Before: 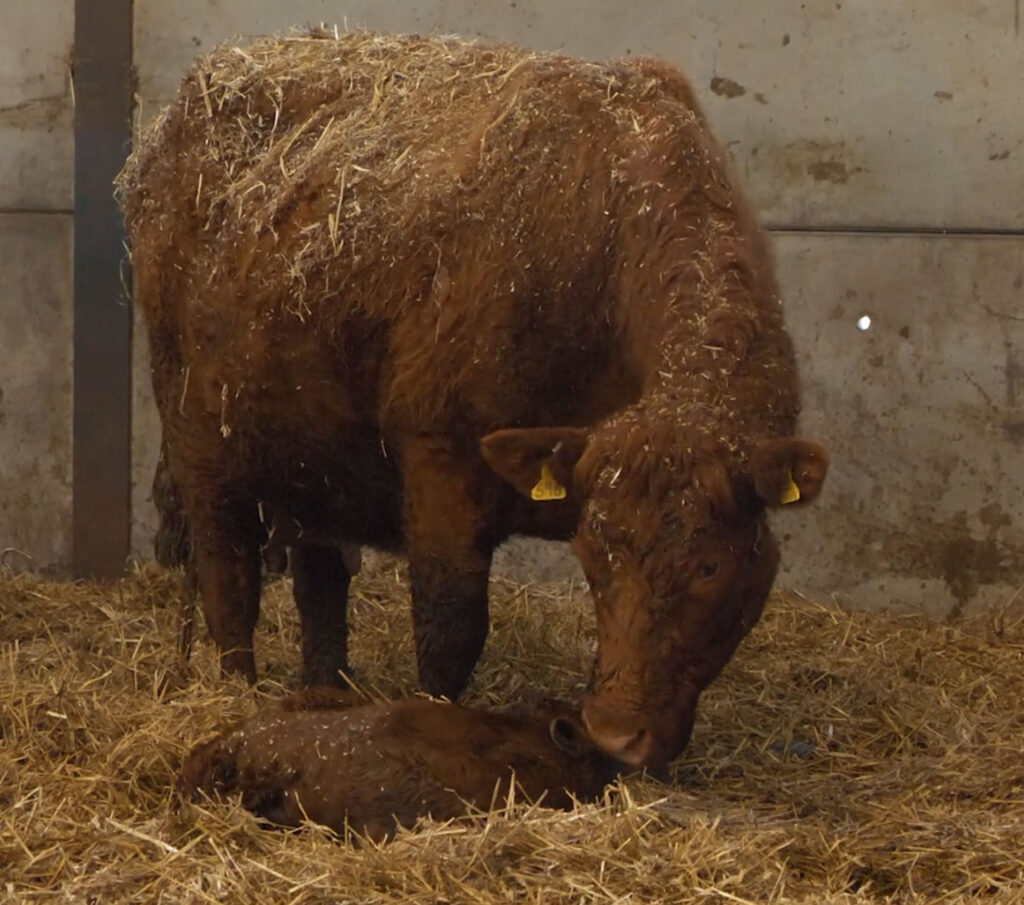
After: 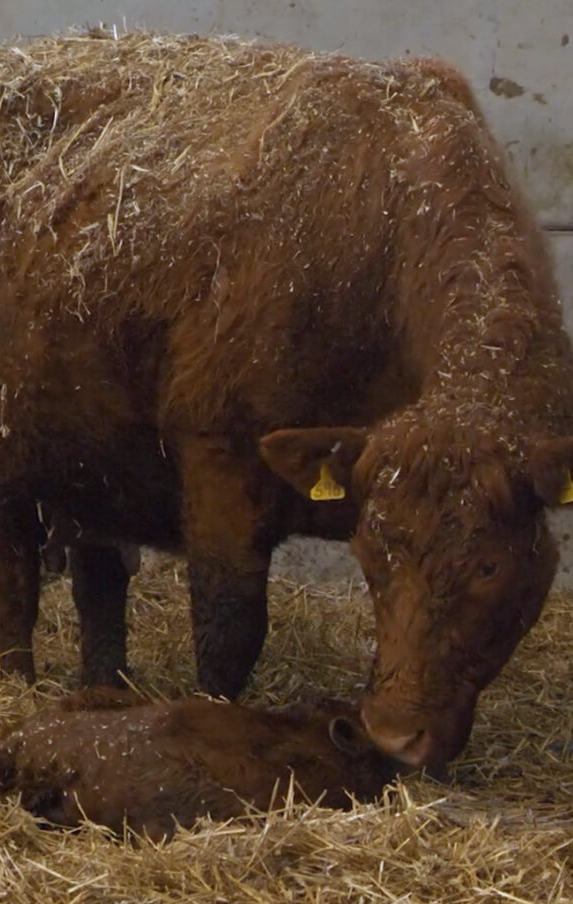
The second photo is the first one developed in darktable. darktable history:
white balance: red 0.948, green 1.02, blue 1.176
crop: left 21.674%, right 22.086%
